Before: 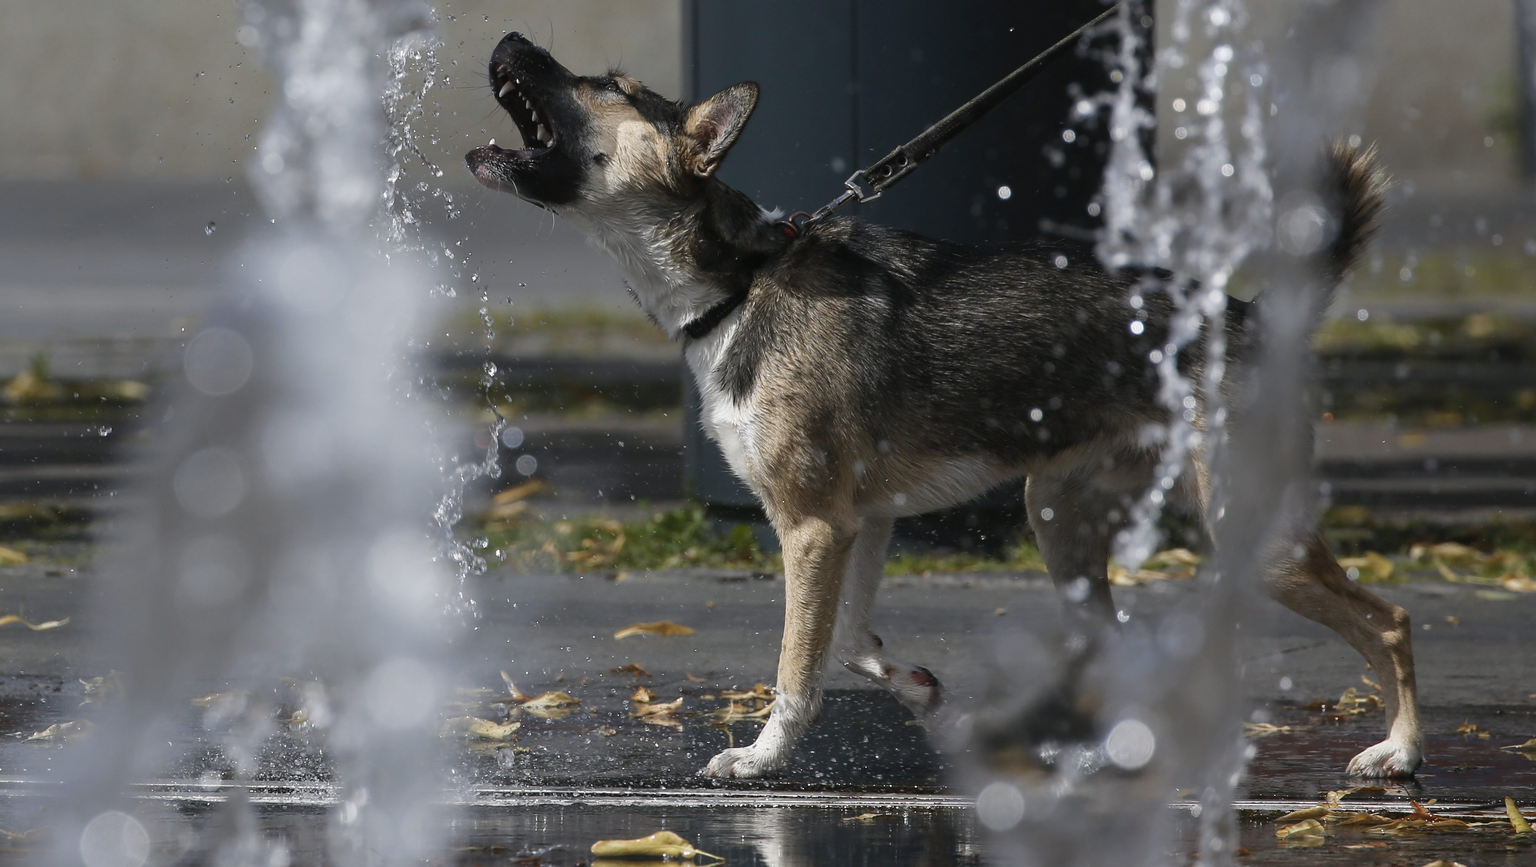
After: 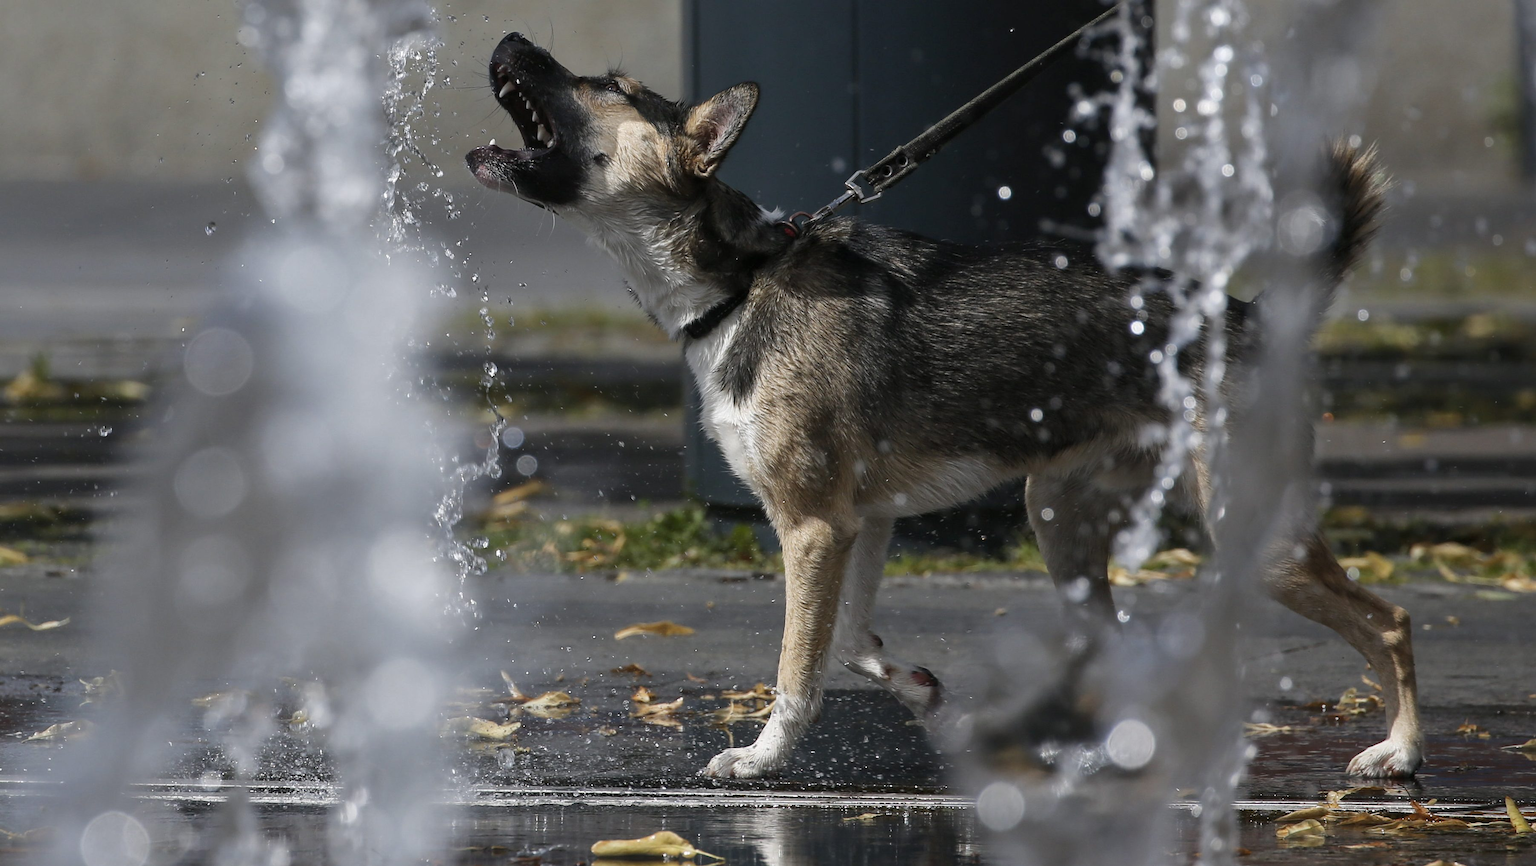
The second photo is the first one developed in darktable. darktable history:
local contrast: mode bilateral grid, contrast 20, coarseness 49, detail 119%, midtone range 0.2
